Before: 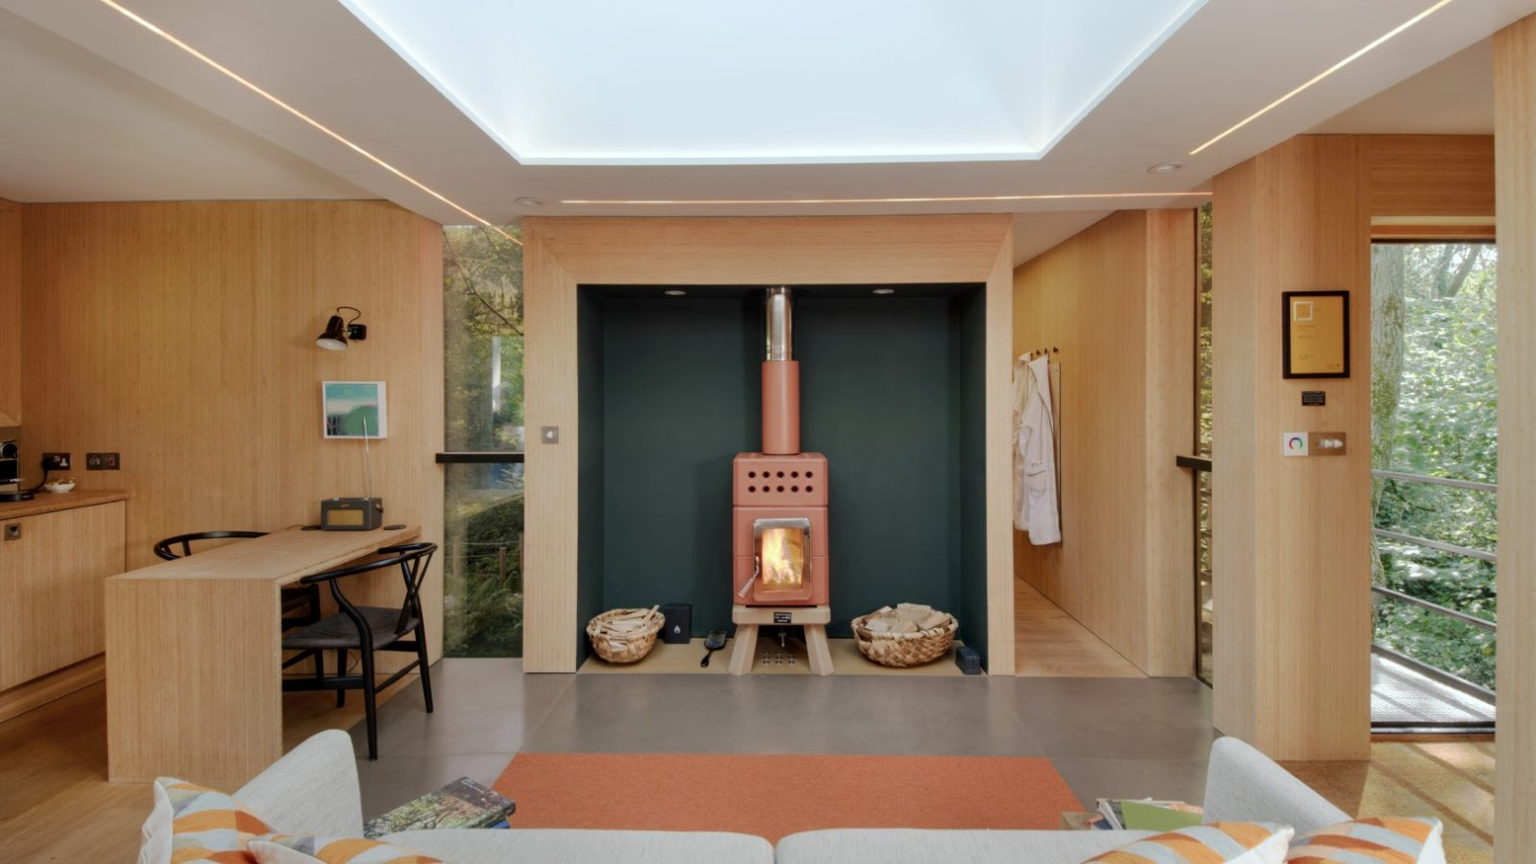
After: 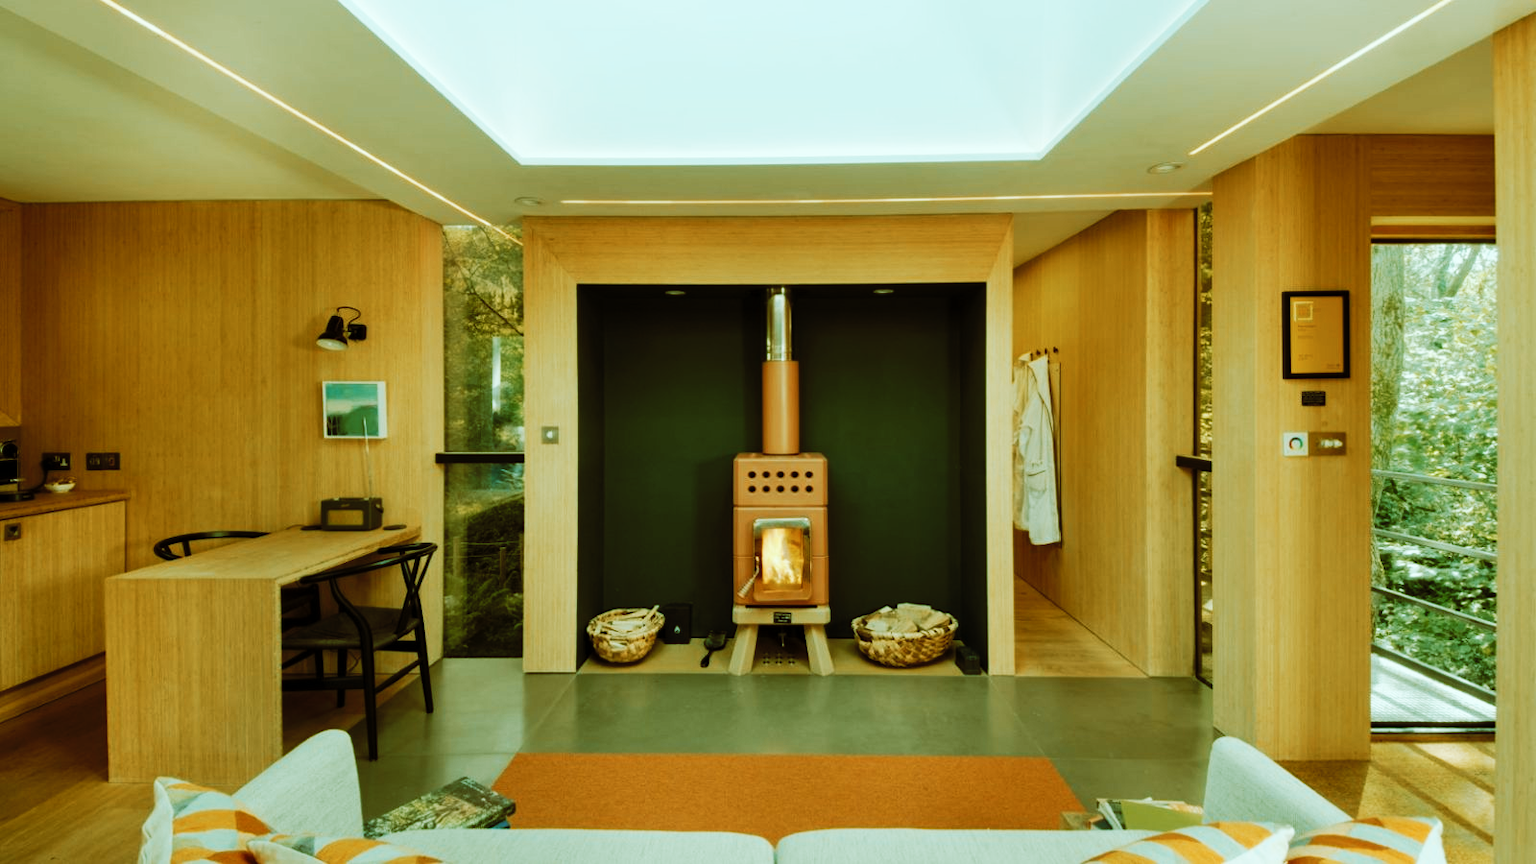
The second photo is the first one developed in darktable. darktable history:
tone curve: curves: ch0 [(0, 0) (0.003, 0.002) (0.011, 0.006) (0.025, 0.014) (0.044, 0.02) (0.069, 0.027) (0.1, 0.036) (0.136, 0.05) (0.177, 0.081) (0.224, 0.118) (0.277, 0.183) (0.335, 0.262) (0.399, 0.351) (0.468, 0.456) (0.543, 0.571) (0.623, 0.692) (0.709, 0.795) (0.801, 0.88) (0.898, 0.948) (1, 1)], preserve colors none
color look up table: target L [92.85, 86.61, 80.66, 81.57, 73.69, 65.98, 65.36, 58.35, 60.01, 52.34, 45.74, 25.23, 200.13, 87.55, 81.68, 70.7, 63.7, 61.36, 57.18, 50.57, 44.71, 45.8, 41.29, 23.03, 9.802, 0, 84.75, 72.16, 69.49, 61.12, 51.97, 54.3, 52.61, 43.09, 30.19, 32.63, 30.89, 20.8, 16.29, 14.42, 7.135, 93.76, 83.87, 82.07, 66.26, 57.71, 50.07, 40.05, 36.16], target a [-20.14, -5.89, -20.77, -51.76, -46.84, -37.24, -11.91, -38.18, -2.131, -32.99, -20.99, -13.47, 0, -4.66, 5.22, 20.46, 23.13, 8.541, 29.36, 43.32, -7.546, 36.54, 12.4, 25.89, 18.24, 0, -8.65, -16.16, 12.81, 35.7, 52.59, 2.284, -3.957, 5.528, 31.1, 32.53, 8.723, 30.02, 1.638, -1.274, 16.58, -19.92, -47.01, -34.92, -26.31, -28.06, -20.63, -24.77, -13.2], target b [13.68, 56.25, 62.75, 12.99, 43.12, 7.292, 30.93, 31.05, 44.9, 36.18, 29.84, 24.03, 0, 32.98, 15.21, 49.23, 50.51, 39.7, 27.44, 43.07, 20.4, 36.82, 33.24, 34.37, 14.16, 0, -2.291, -25.1, -8.346, -20.46, 27.47, -25.51, -42.4, 11.98, -14.72, -60.92, -34.7, 14.43, 18.52, -2.199, -21.42, -4.437, -9.312, -15.13, -25.34, -0.027, -6.109, 15.55, -7.395], num patches 49
